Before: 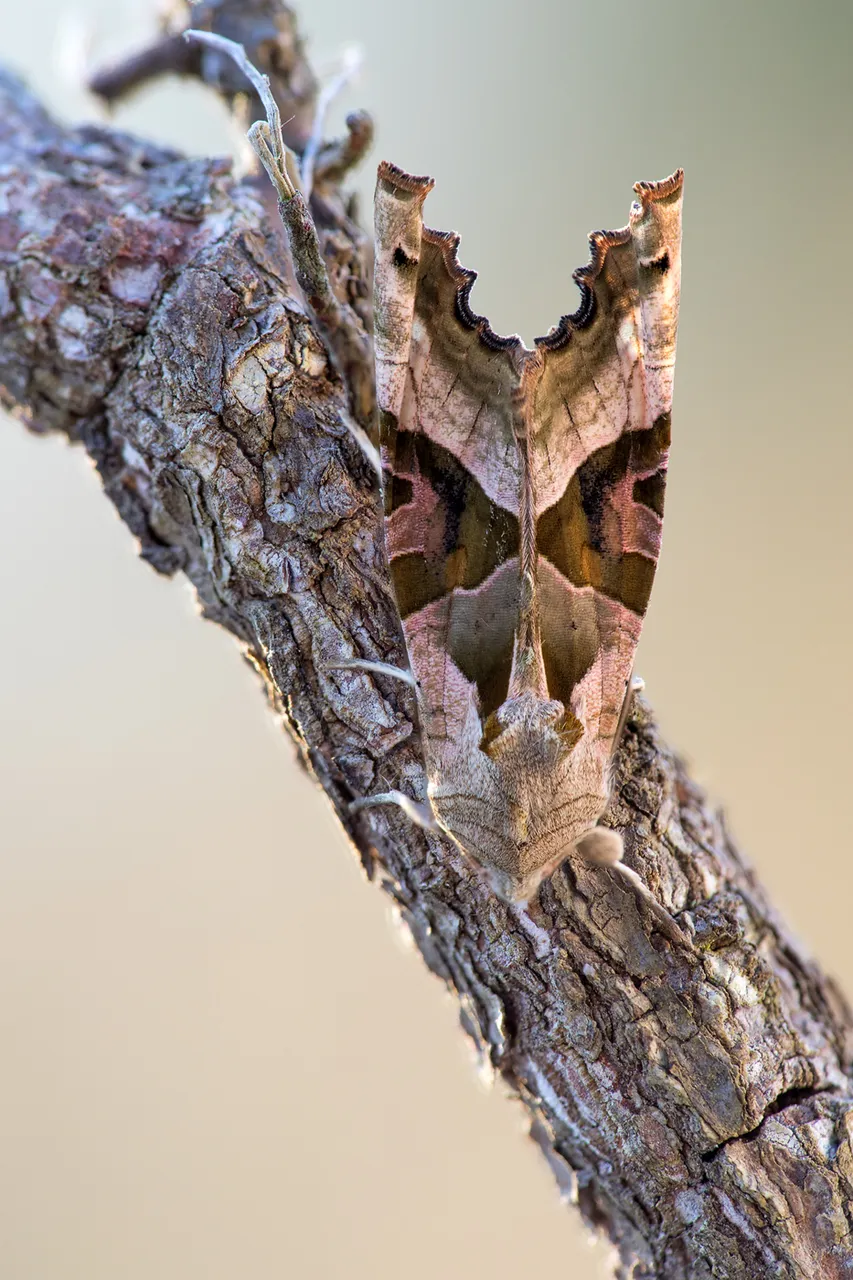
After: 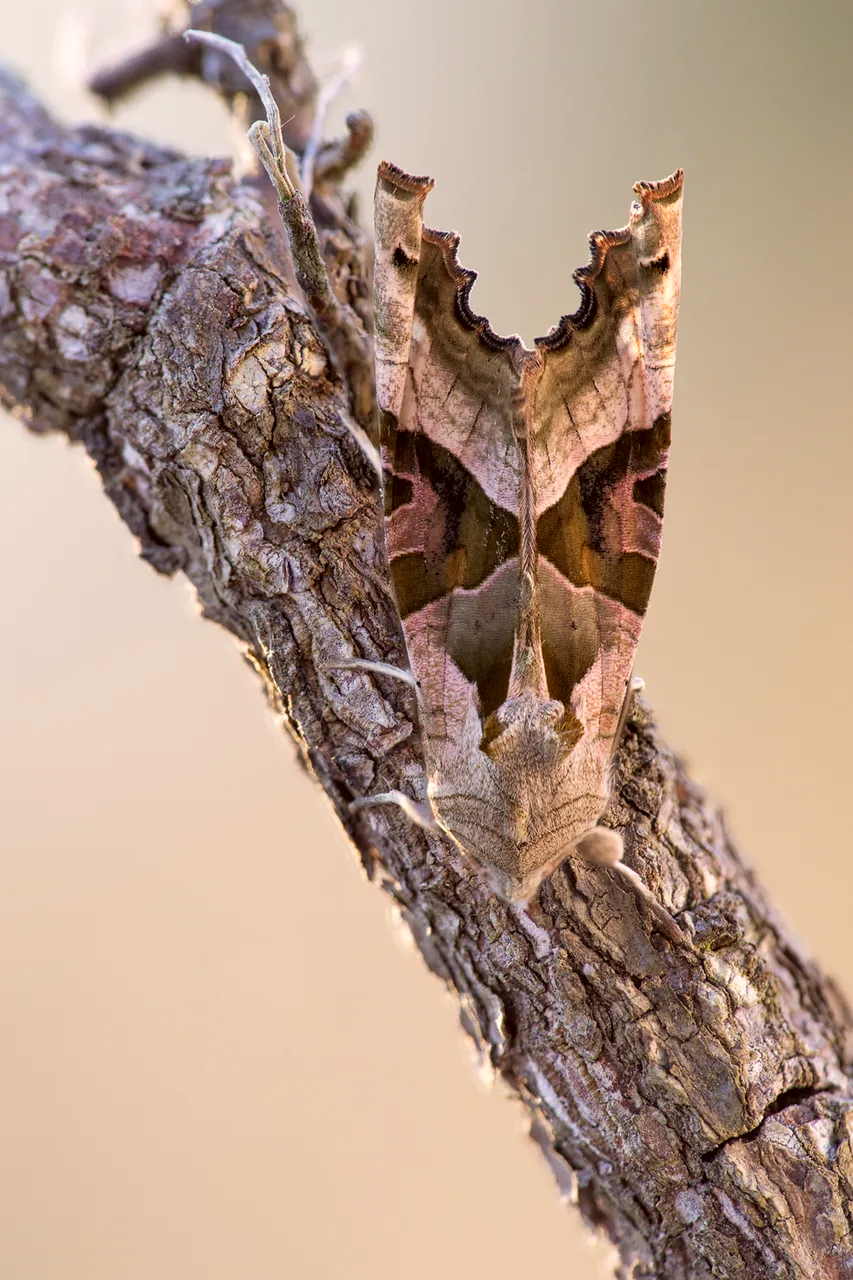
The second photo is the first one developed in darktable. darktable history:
color correction: highlights a* 6.62, highlights b* 8.39, shadows a* 5.51, shadows b* 6.89, saturation 0.902
